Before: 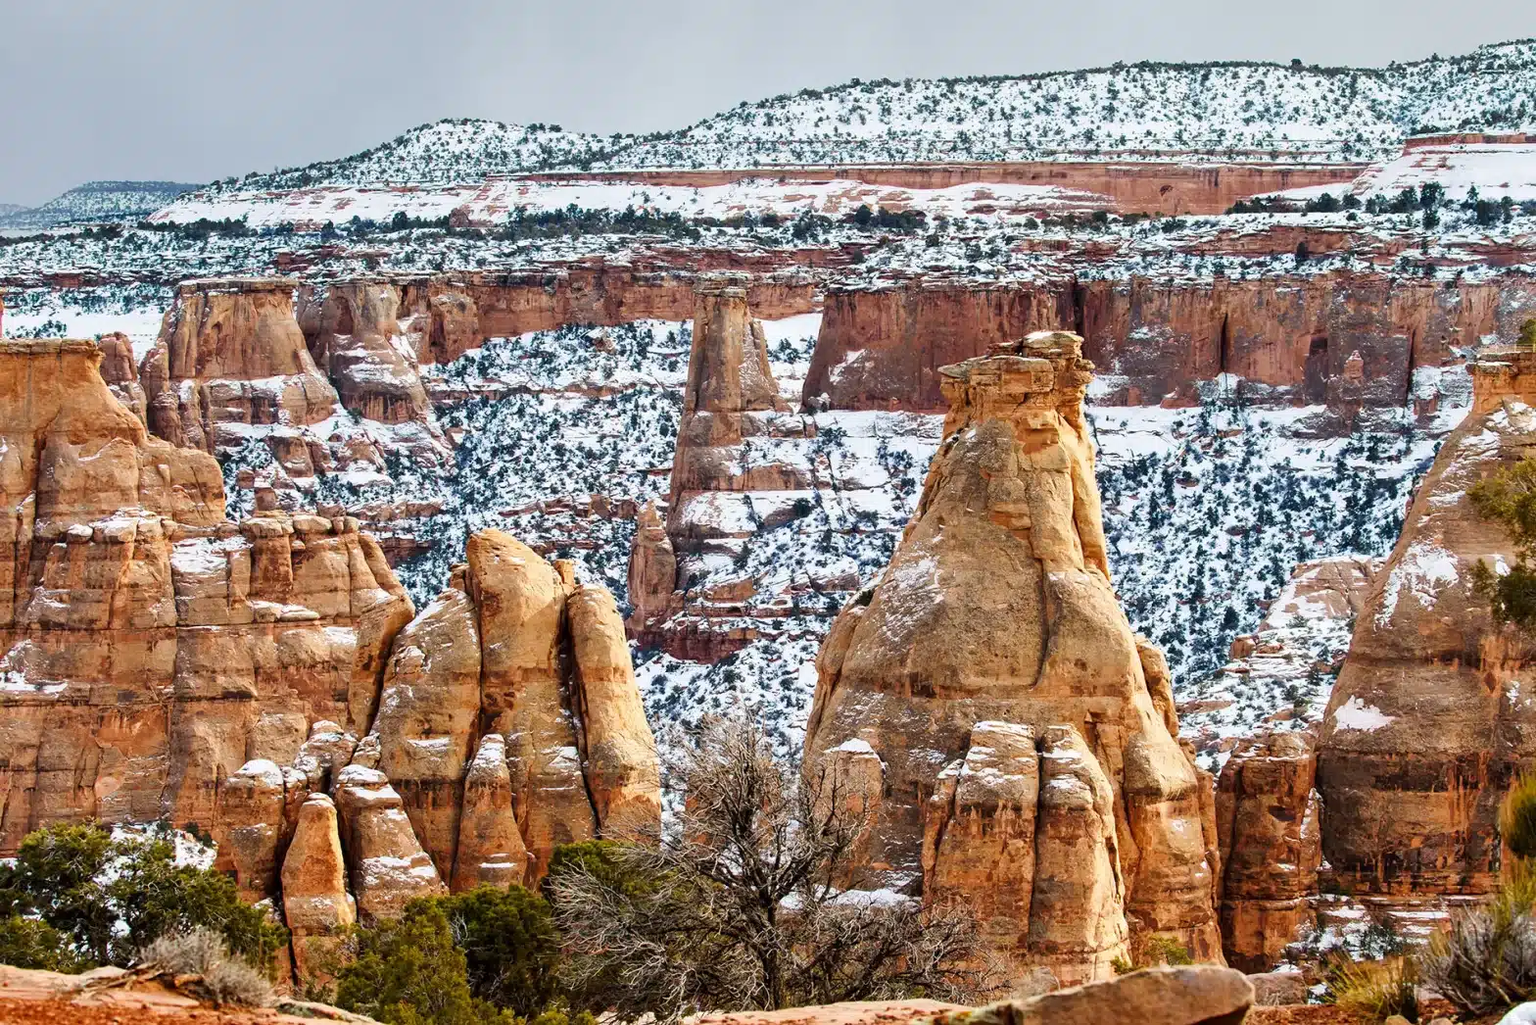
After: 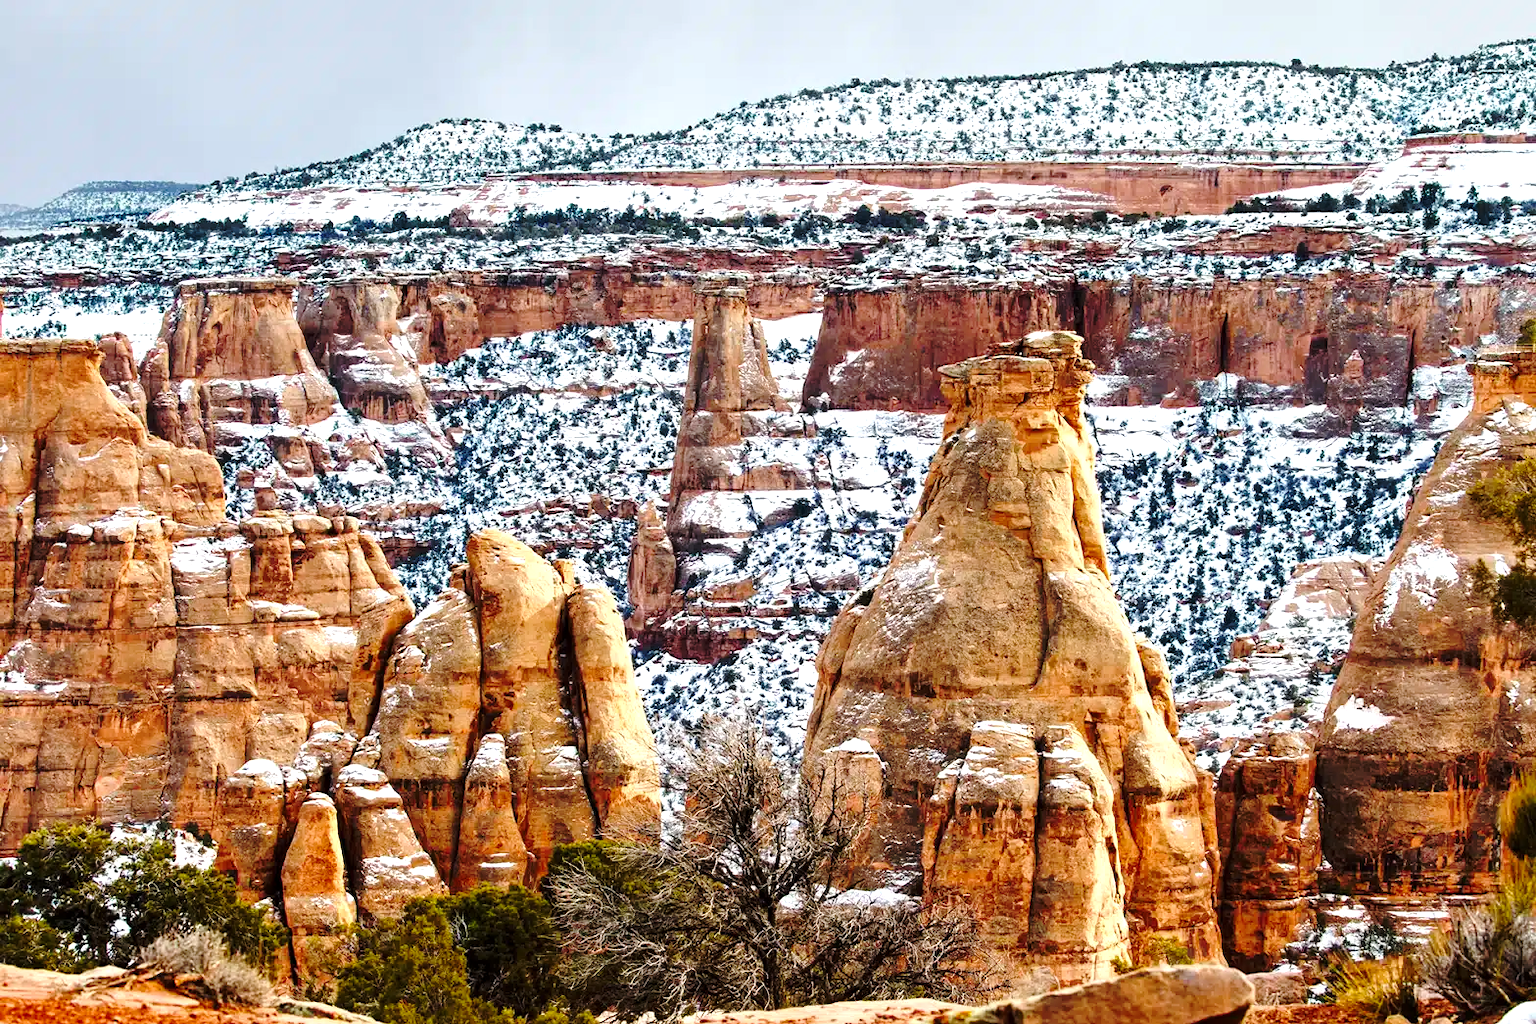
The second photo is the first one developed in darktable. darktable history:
exposure: black level correction 0.001, exposure 0.5 EV, compensate exposure bias true, compensate highlight preservation false
base curve: curves: ch0 [(0, 0) (0.073, 0.04) (0.157, 0.139) (0.492, 0.492) (0.758, 0.758) (1, 1)], preserve colors none
